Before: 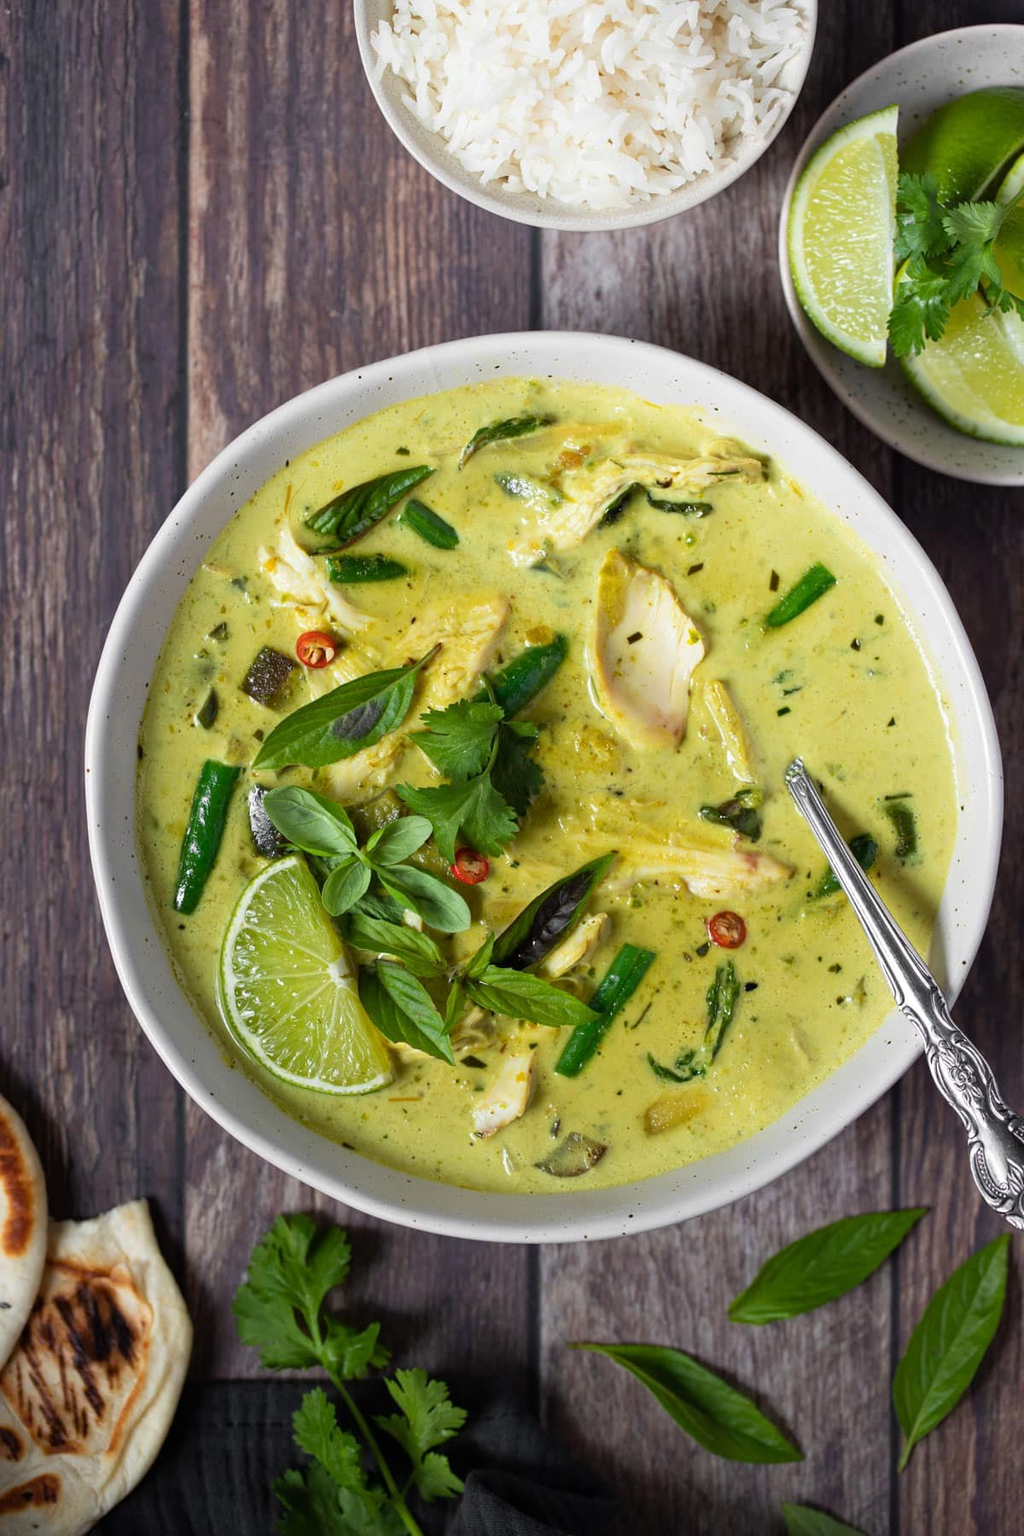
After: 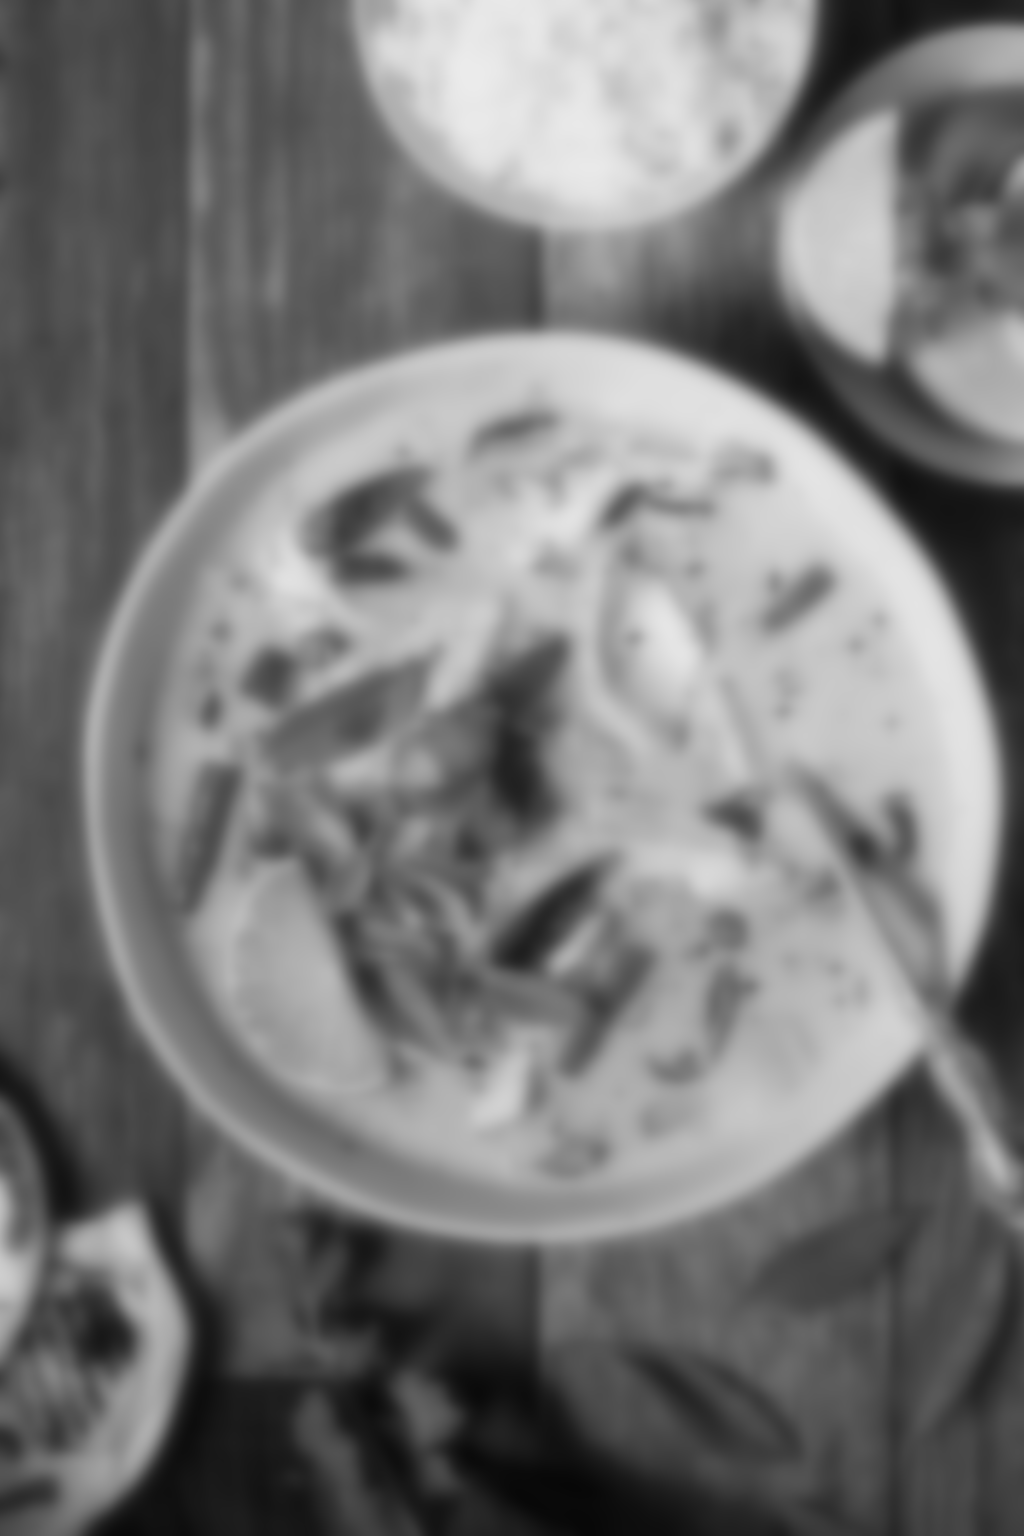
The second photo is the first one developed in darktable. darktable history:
lowpass: on, module defaults
monochrome: a 32, b 64, size 2.3
